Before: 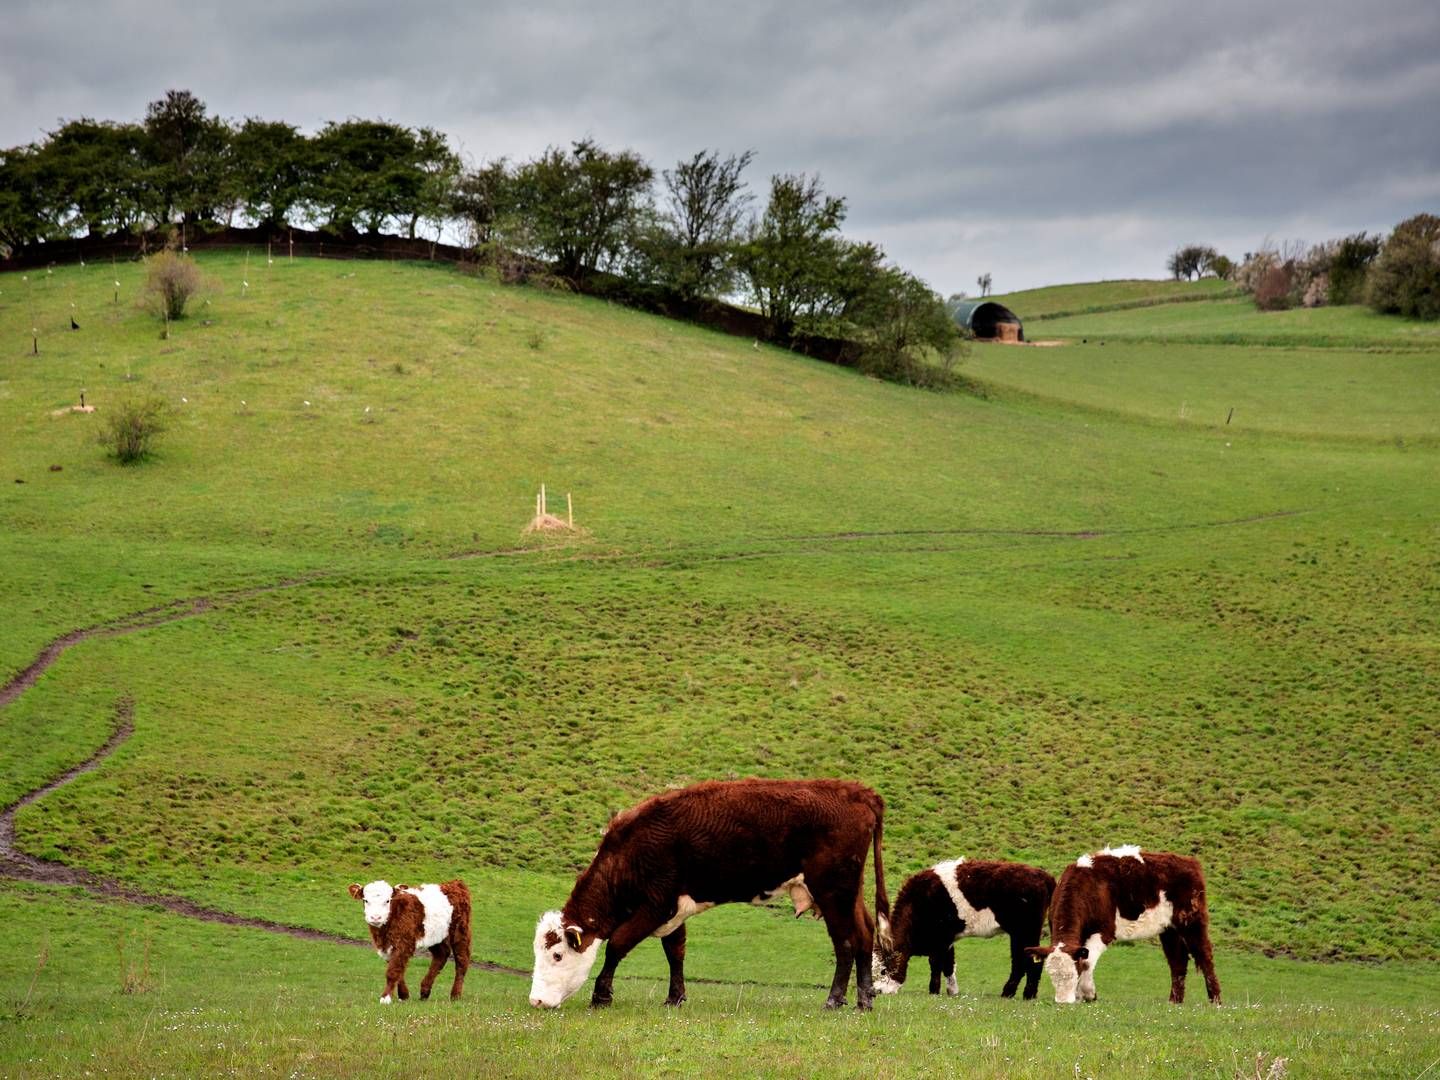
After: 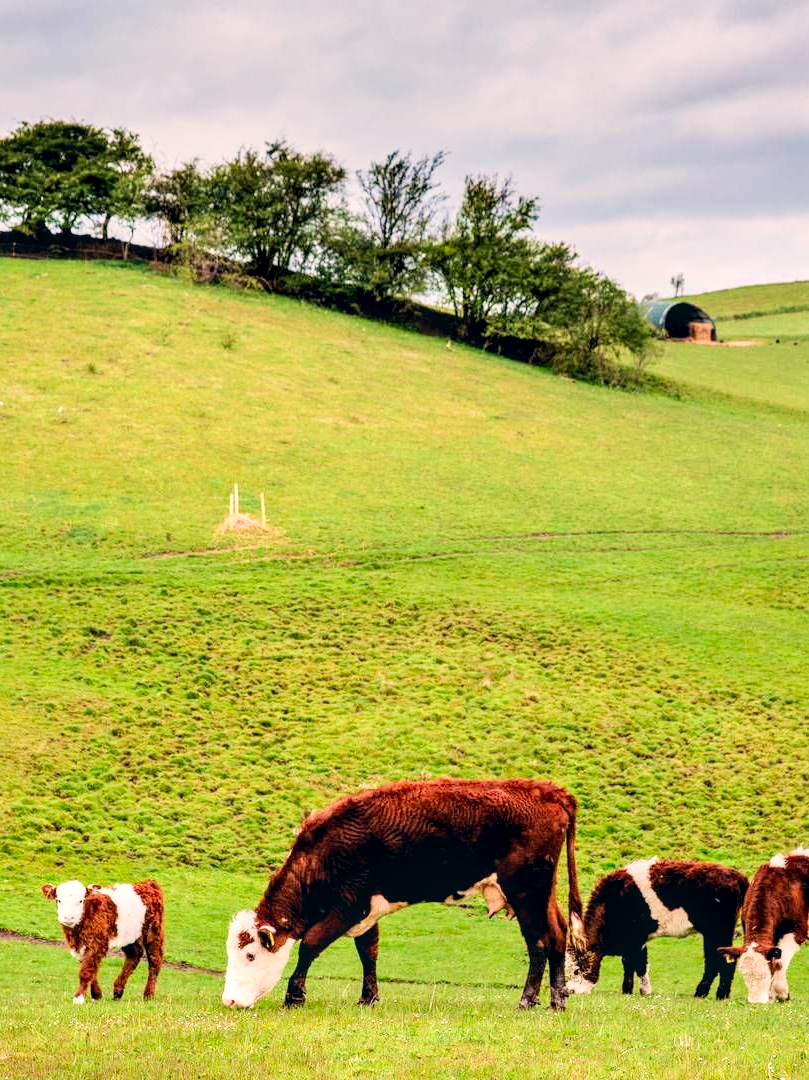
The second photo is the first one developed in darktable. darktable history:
color correction: highlights a* 5.34, highlights b* 5.35, shadows a* -4.44, shadows b* -5.25
filmic rgb: black relative exposure -7.65 EV, white relative exposure 4.56 EV, hardness 3.61, contrast 0.995
exposure: black level correction 0, exposure 1.387 EV, compensate exposure bias true, compensate highlight preservation false
local contrast: highlights 61%, detail 143%, midtone range 0.433
velvia: on, module defaults
contrast brightness saturation: contrast 0.081, saturation 0.197
crop: left 21.368%, right 22.395%
